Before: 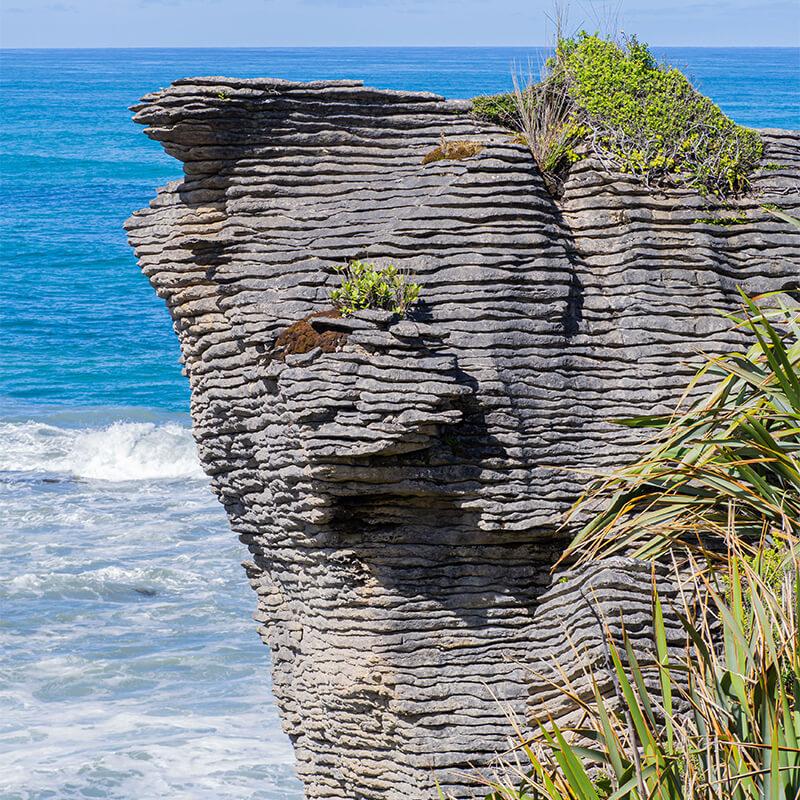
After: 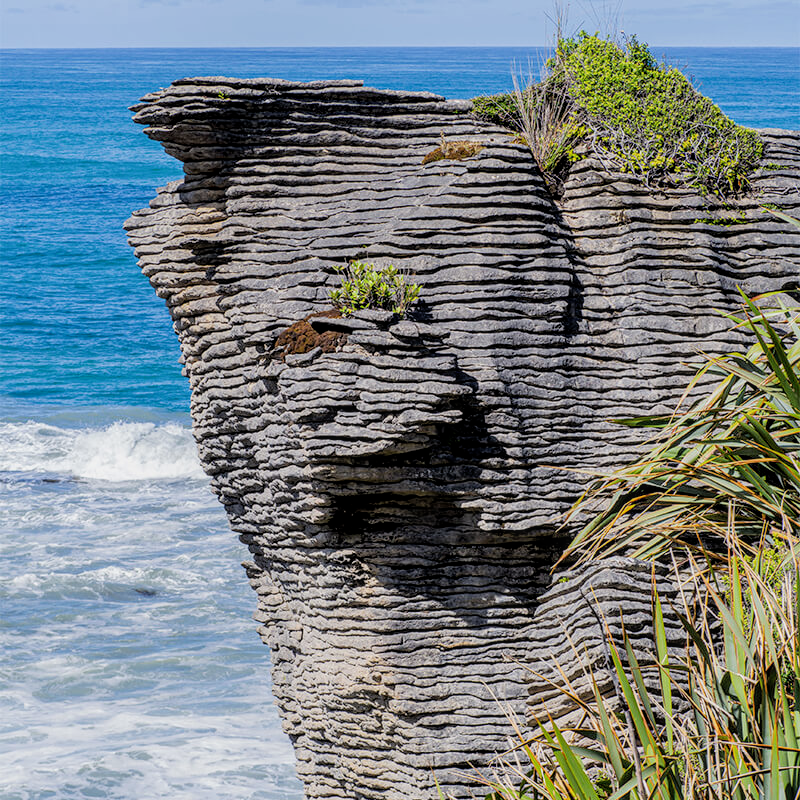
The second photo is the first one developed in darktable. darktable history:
local contrast: on, module defaults
shadows and highlights: shadows -9.11, white point adjustment 1.43, highlights 10.3
filmic rgb: black relative exposure -5.79 EV, white relative exposure 3.39 EV, hardness 3.67
